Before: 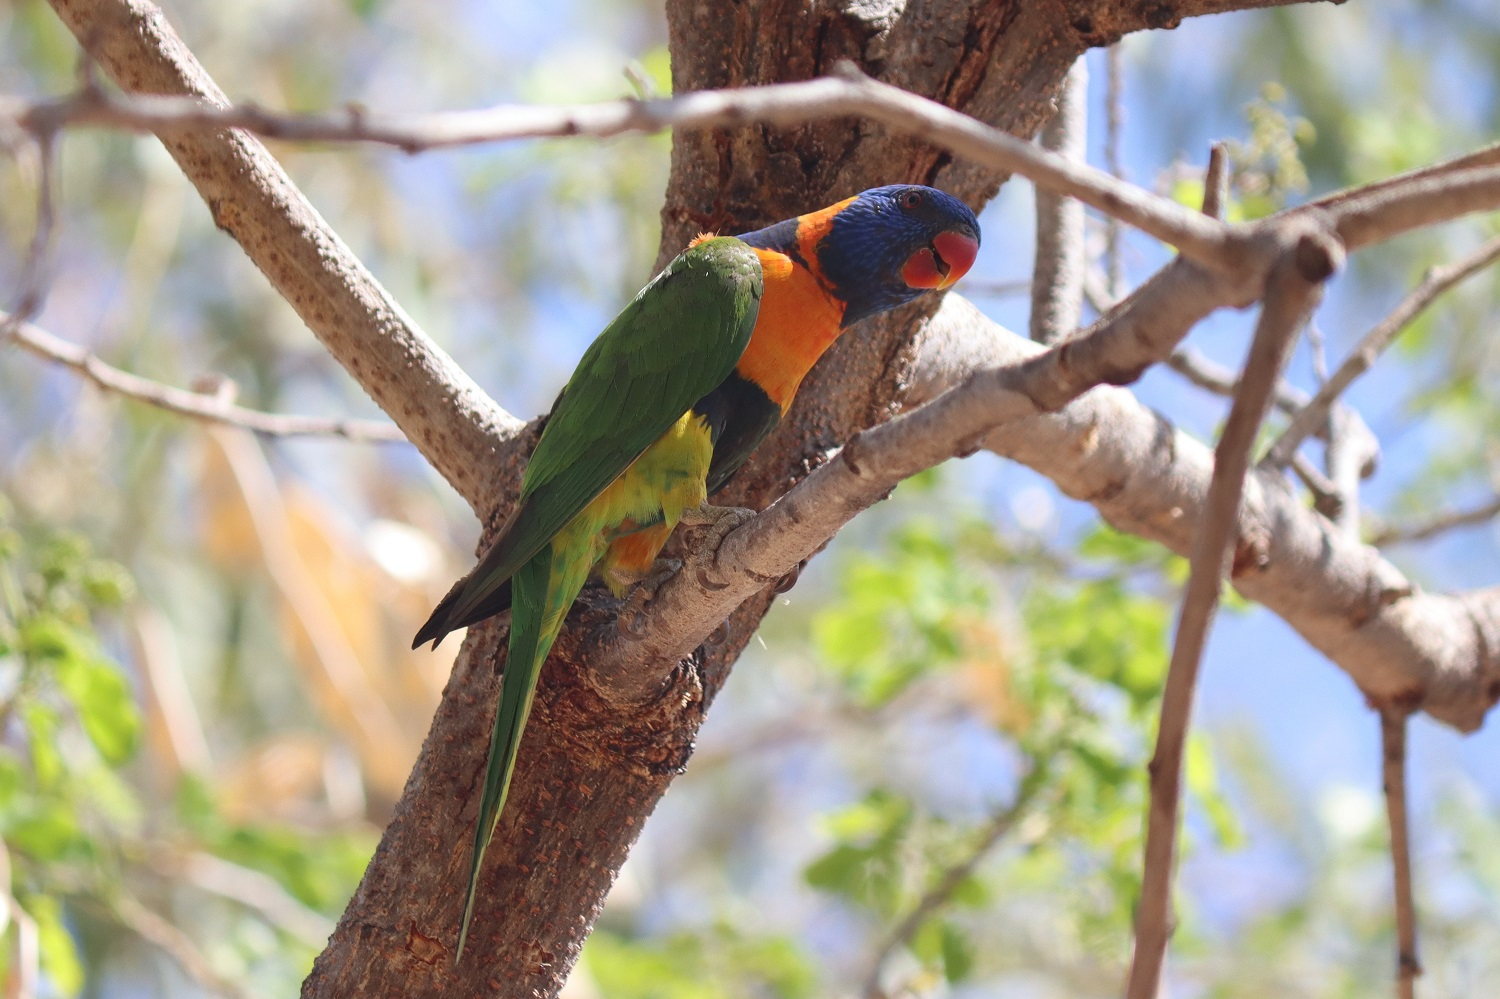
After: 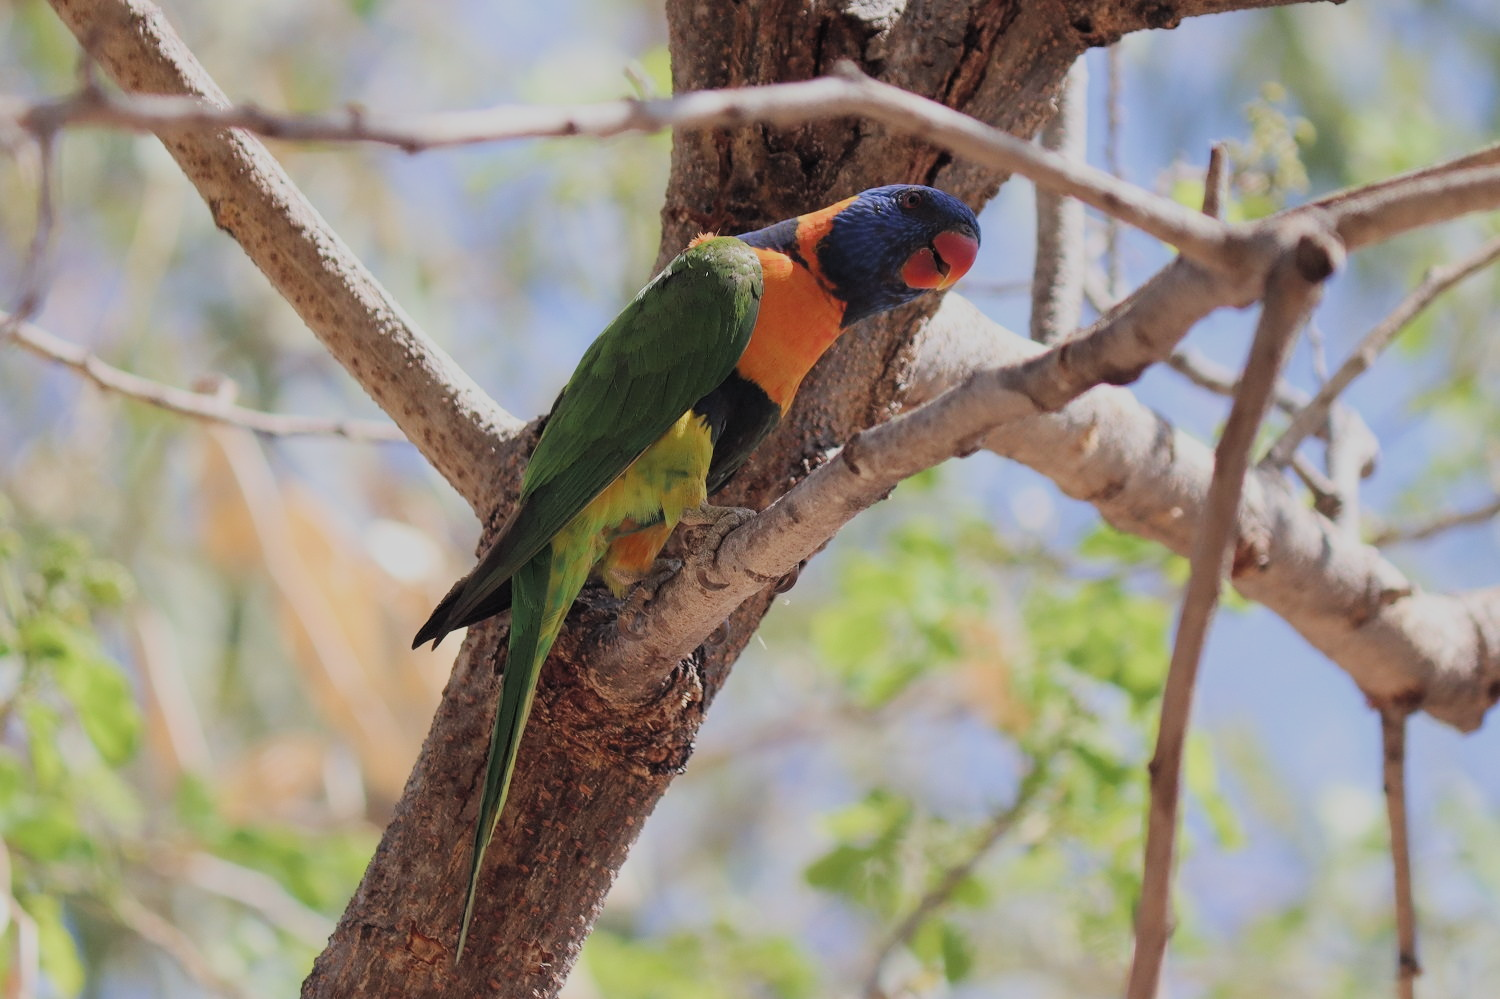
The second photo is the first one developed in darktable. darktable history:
filmic rgb: black relative exposure -7.34 EV, white relative exposure 5.07 EV, hardness 3.2, color science v4 (2020)
